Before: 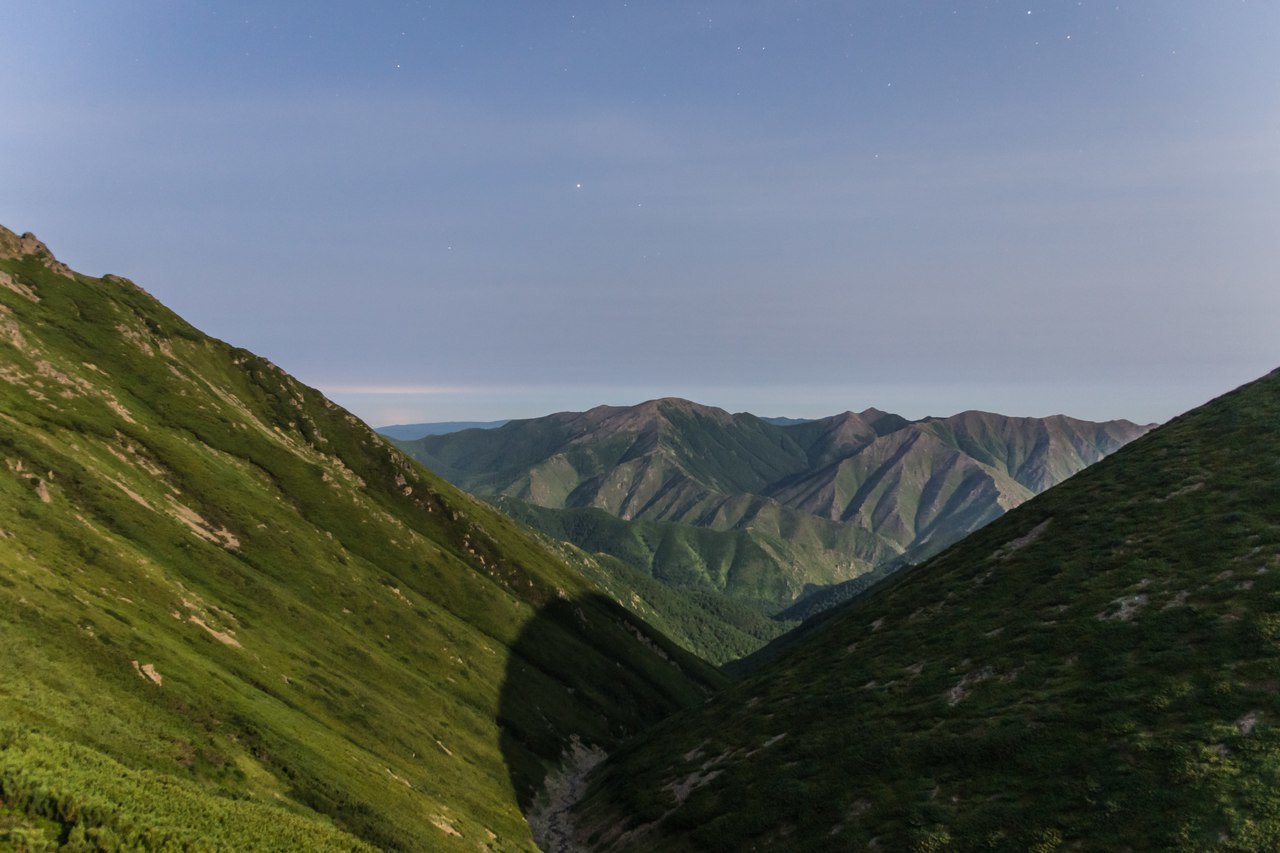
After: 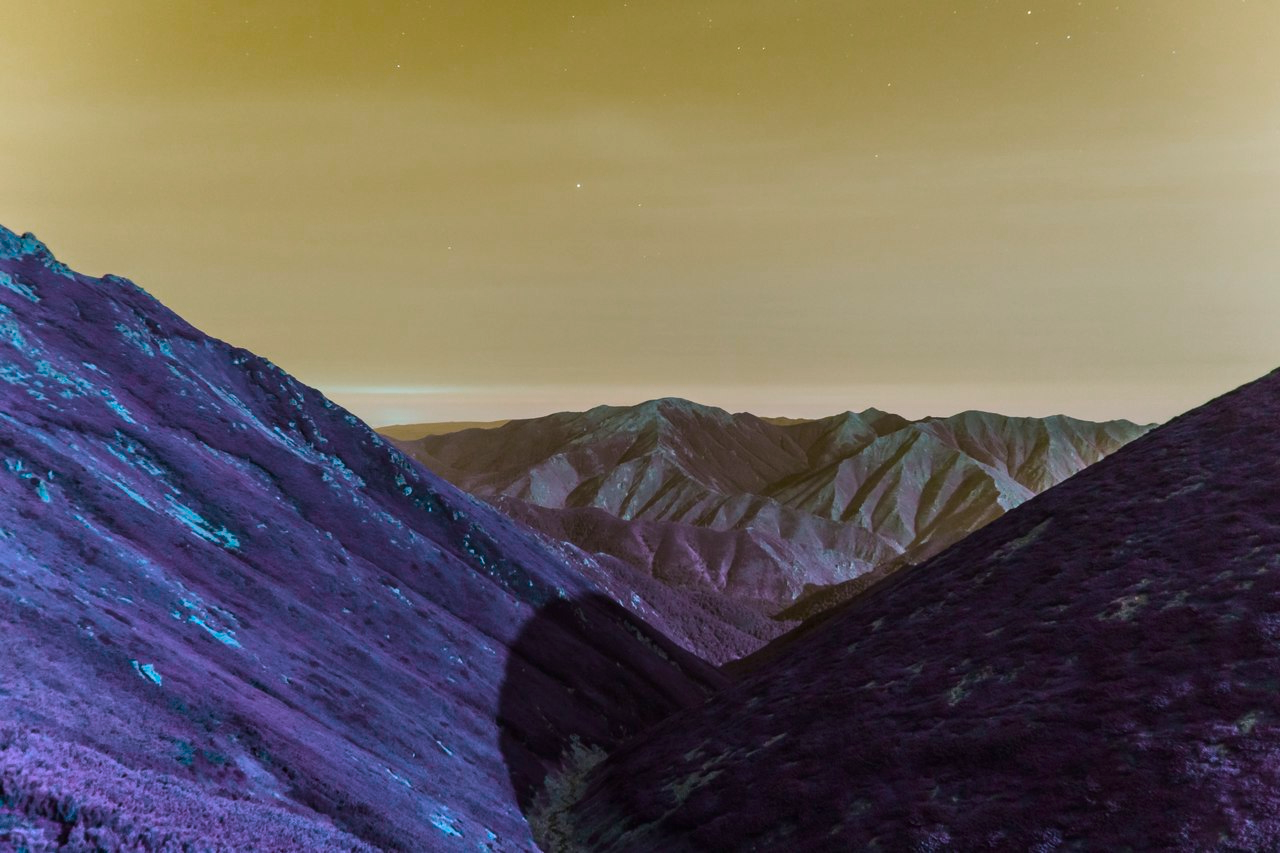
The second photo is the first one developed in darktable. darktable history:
color balance rgb: hue shift 180°, global vibrance 50%, contrast 0.32%
contrast brightness saturation: contrast 0.14
